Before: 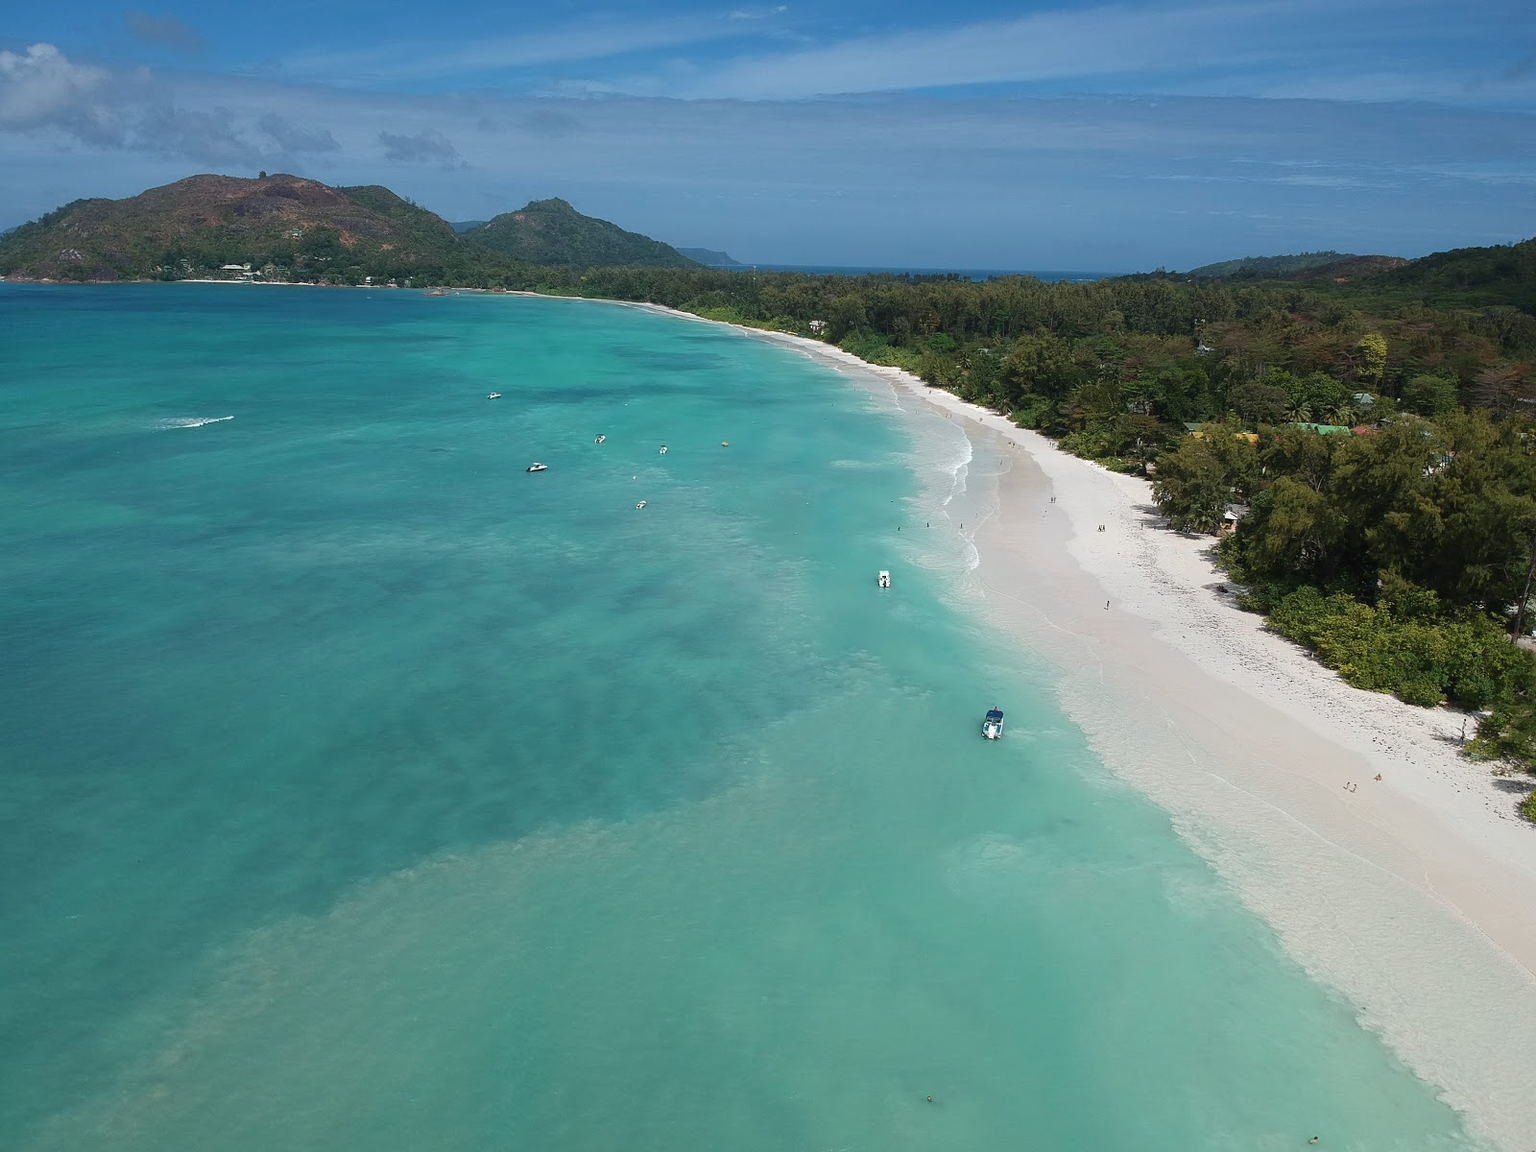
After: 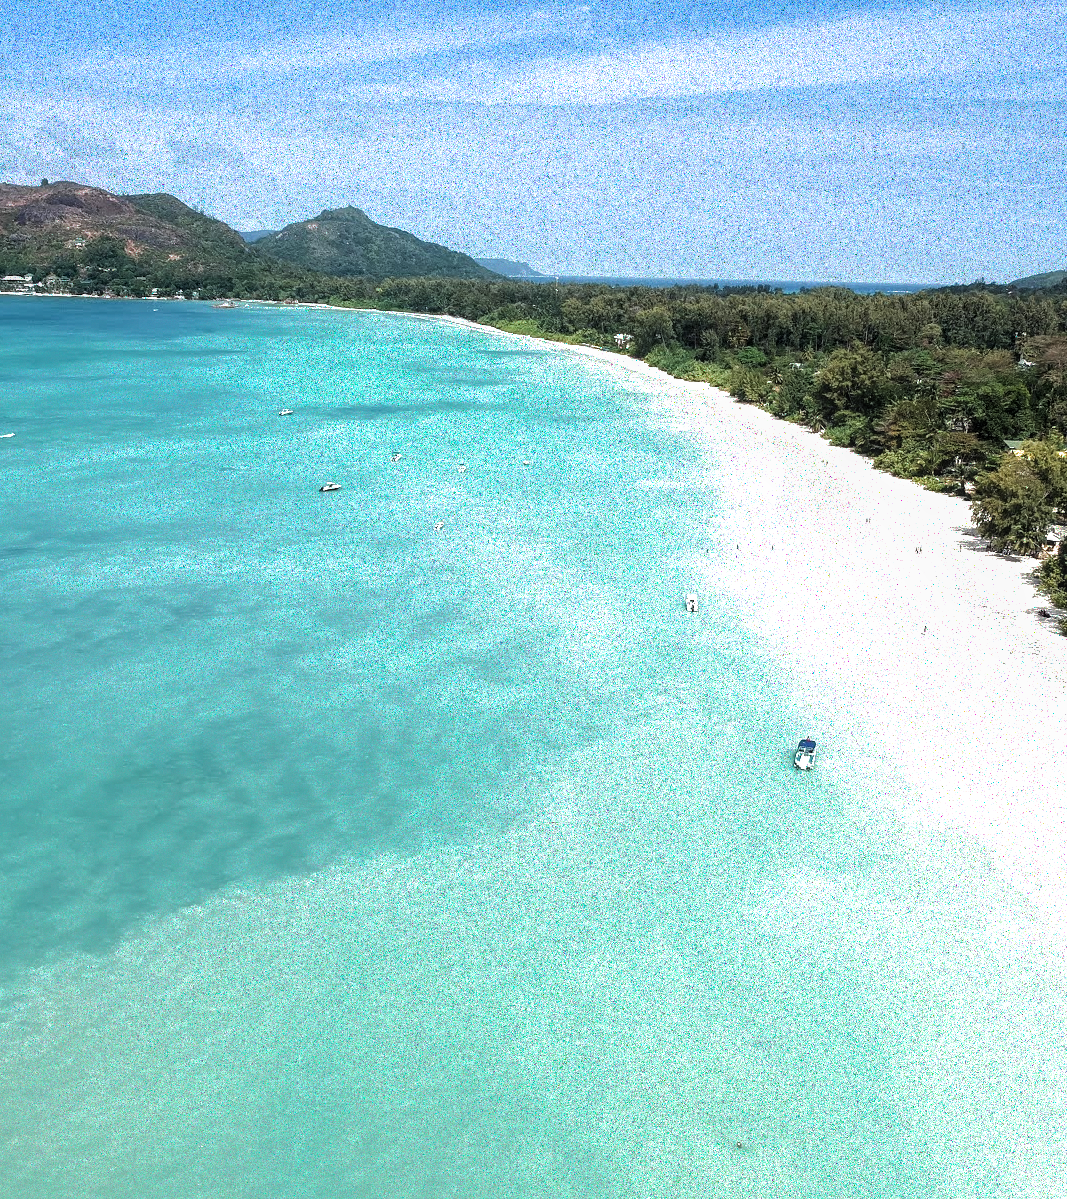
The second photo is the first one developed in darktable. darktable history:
filmic rgb: black relative exposure -8.2 EV, white relative exposure 2.2 EV, threshold -0.28 EV, transition 3.19 EV, structure ↔ texture 99.06%, target white luminance 99.97%, hardness 7.12, latitude 74.65%, contrast 1.323, highlights saturation mix -2.75%, shadows ↔ highlights balance 30.65%, color science v6 (2022), enable highlight reconstruction true
crop and rotate: left 14.371%, right 18.941%
tone equalizer: on, module defaults
exposure: exposure 1 EV, compensate highlight preservation false
local contrast: on, module defaults
